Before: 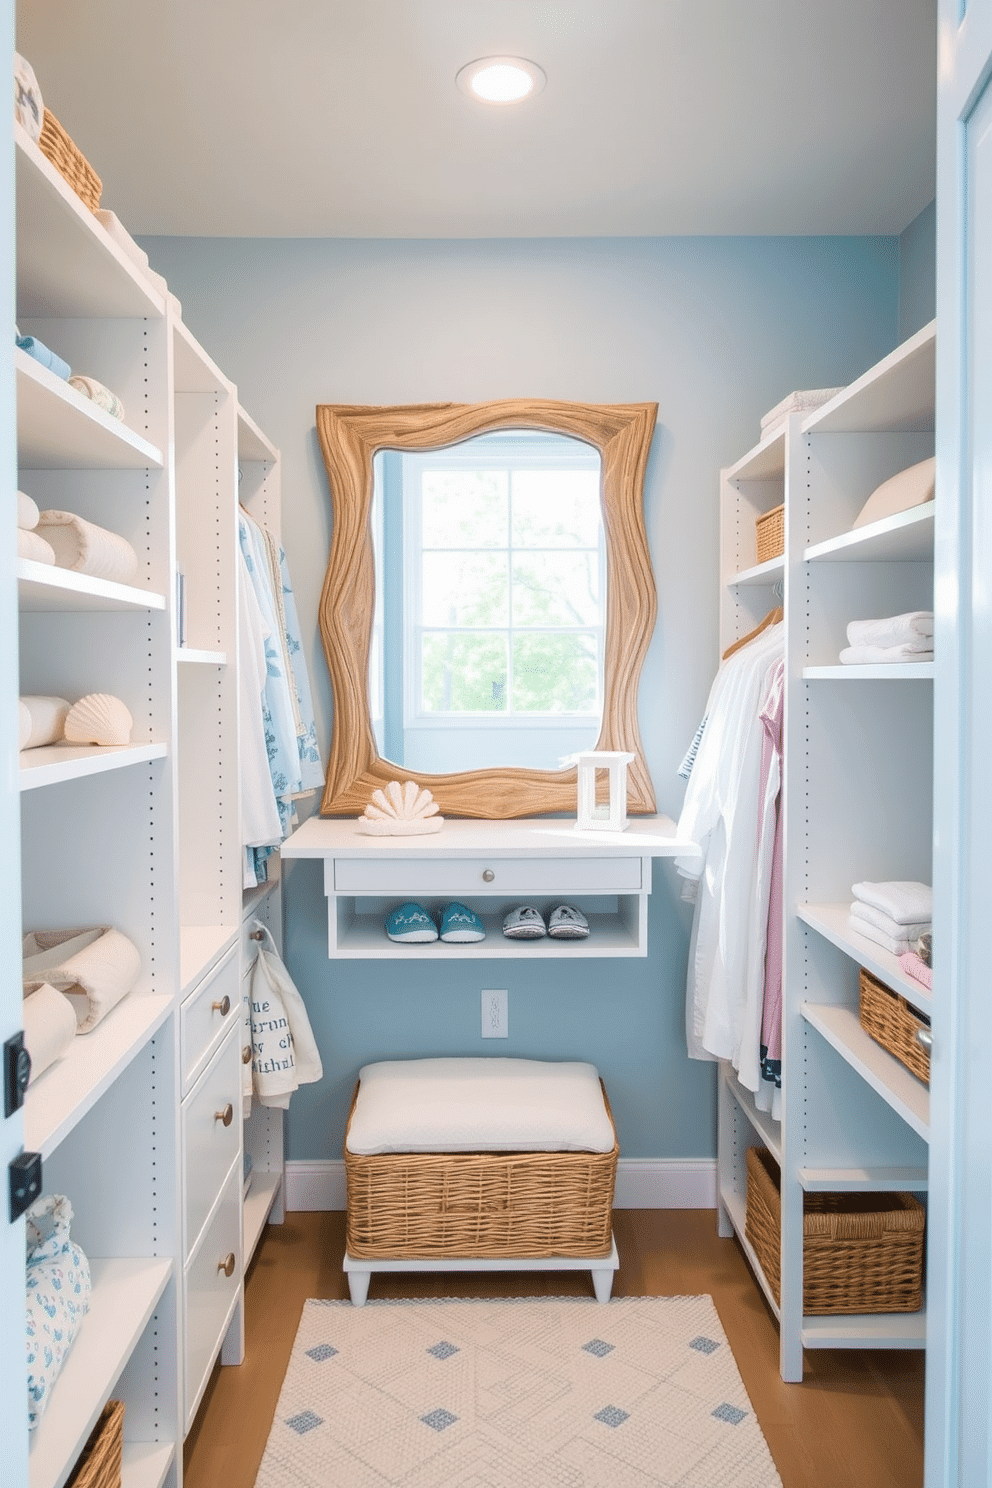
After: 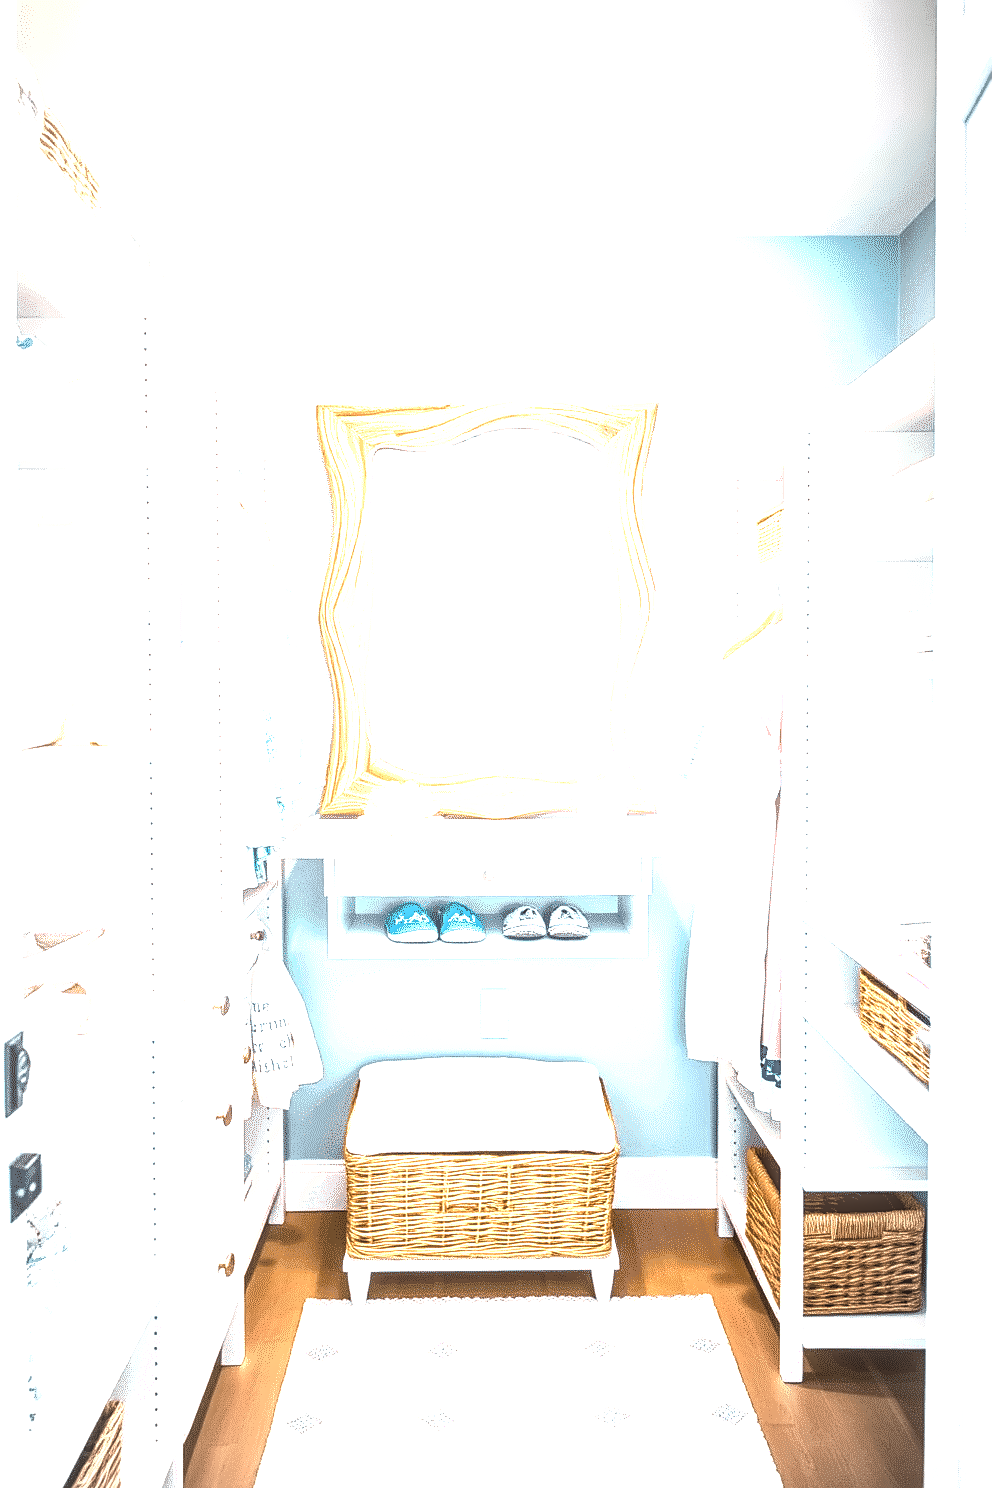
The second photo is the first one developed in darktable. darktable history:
local contrast: detail 150%
color balance rgb: linear chroma grading › shadows -2.178%, linear chroma grading › highlights -14.965%, linear chroma grading › global chroma -9.848%, linear chroma grading › mid-tones -10.094%, perceptual saturation grading › global saturation 16.105%, perceptual brilliance grading › global brilliance 29.841%, perceptual brilliance grading › highlights 49.452%, perceptual brilliance grading › mid-tones 50.362%, perceptual brilliance grading › shadows -22.07%, global vibrance 32.012%
sharpen: radius 1.9, amount 0.401, threshold 1.351
vignetting: brightness -0.533, saturation -0.507, automatic ratio true
